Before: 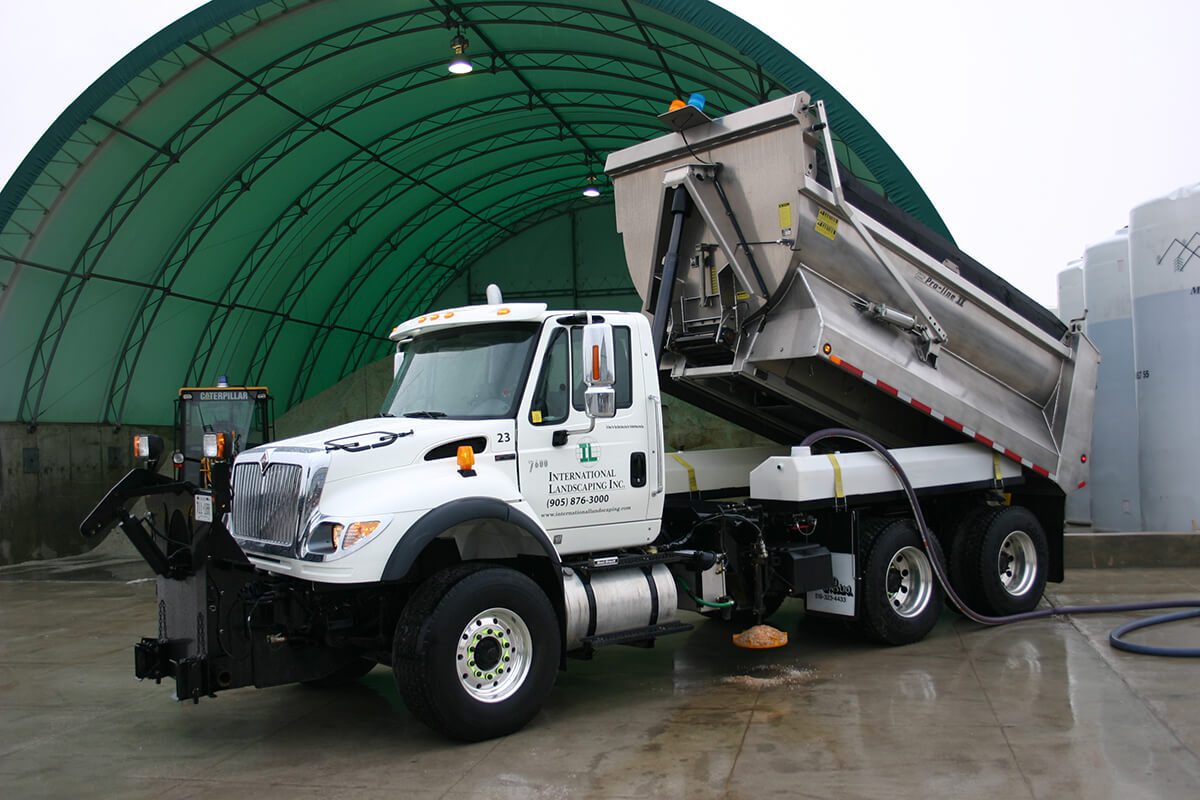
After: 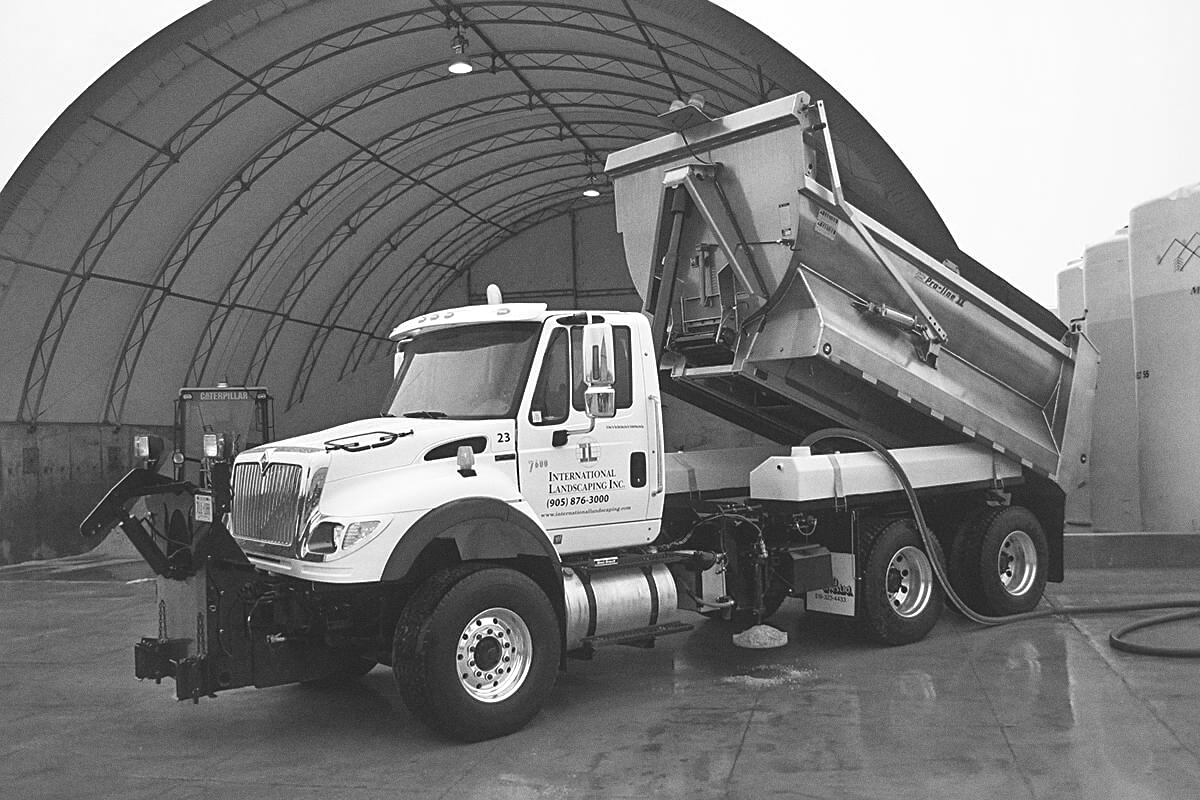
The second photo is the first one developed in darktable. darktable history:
monochrome: on, module defaults
grain: coarseness 0.09 ISO
sharpen: on, module defaults
exposure: black level correction -0.015, compensate highlight preservation false
tone equalizer: -8 EV -0.528 EV, -7 EV -0.319 EV, -6 EV -0.083 EV, -5 EV 0.413 EV, -4 EV 0.985 EV, -3 EV 0.791 EV, -2 EV -0.01 EV, -1 EV 0.14 EV, +0 EV -0.012 EV, smoothing 1
